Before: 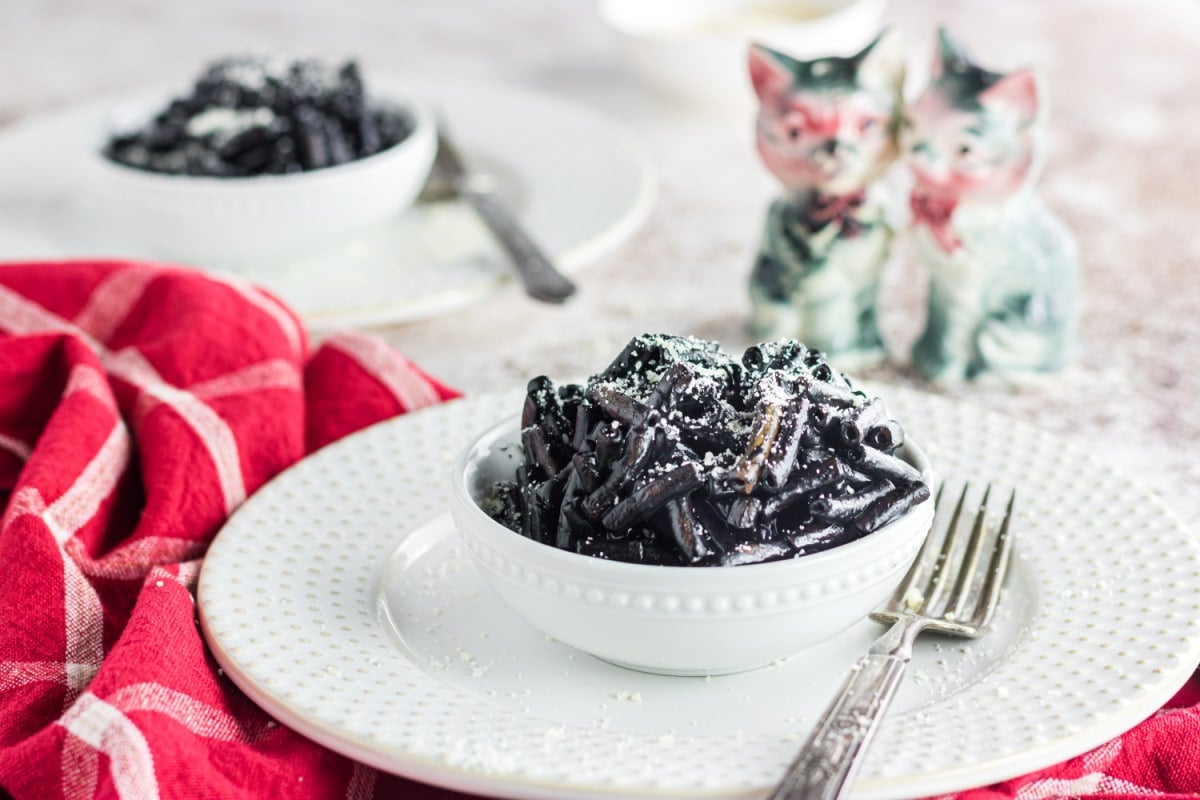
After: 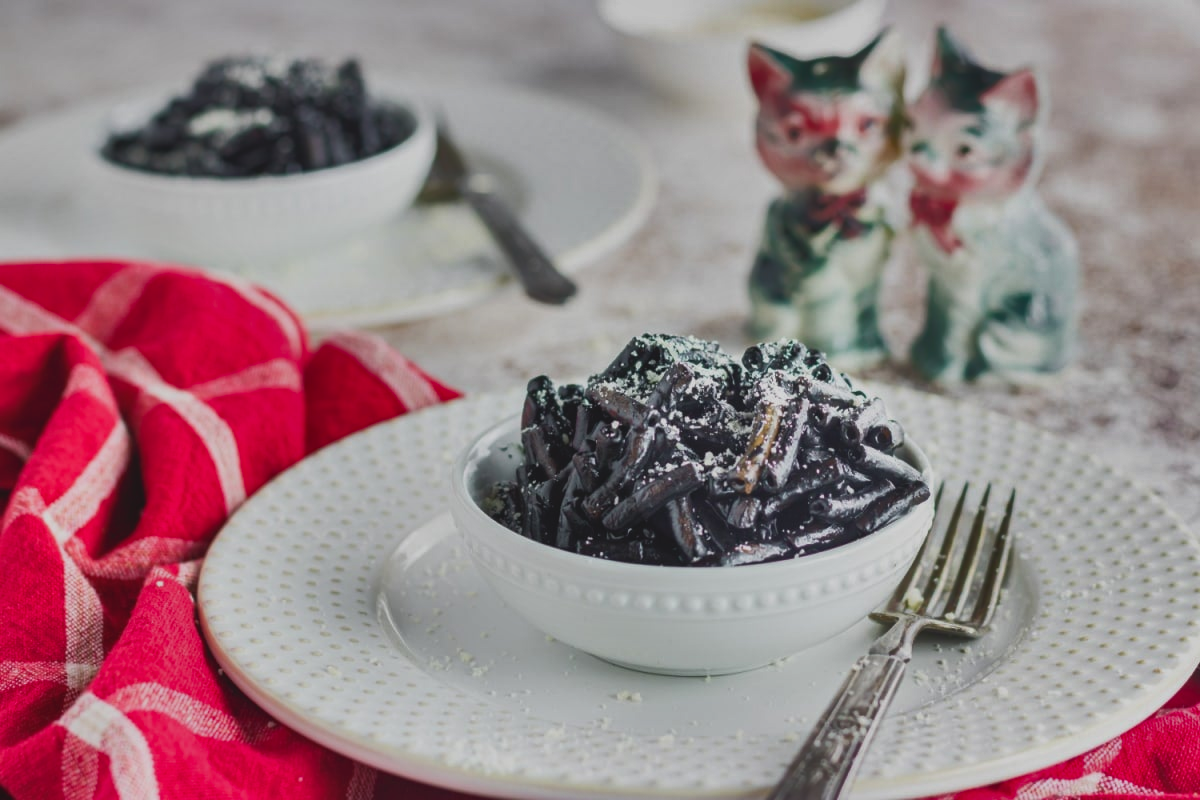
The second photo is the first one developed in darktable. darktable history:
local contrast: highlights 69%, shadows 68%, detail 84%, midtone range 0.326
shadows and highlights: shadows 80.31, white point adjustment -9.24, highlights -61.39, soften with gaussian
